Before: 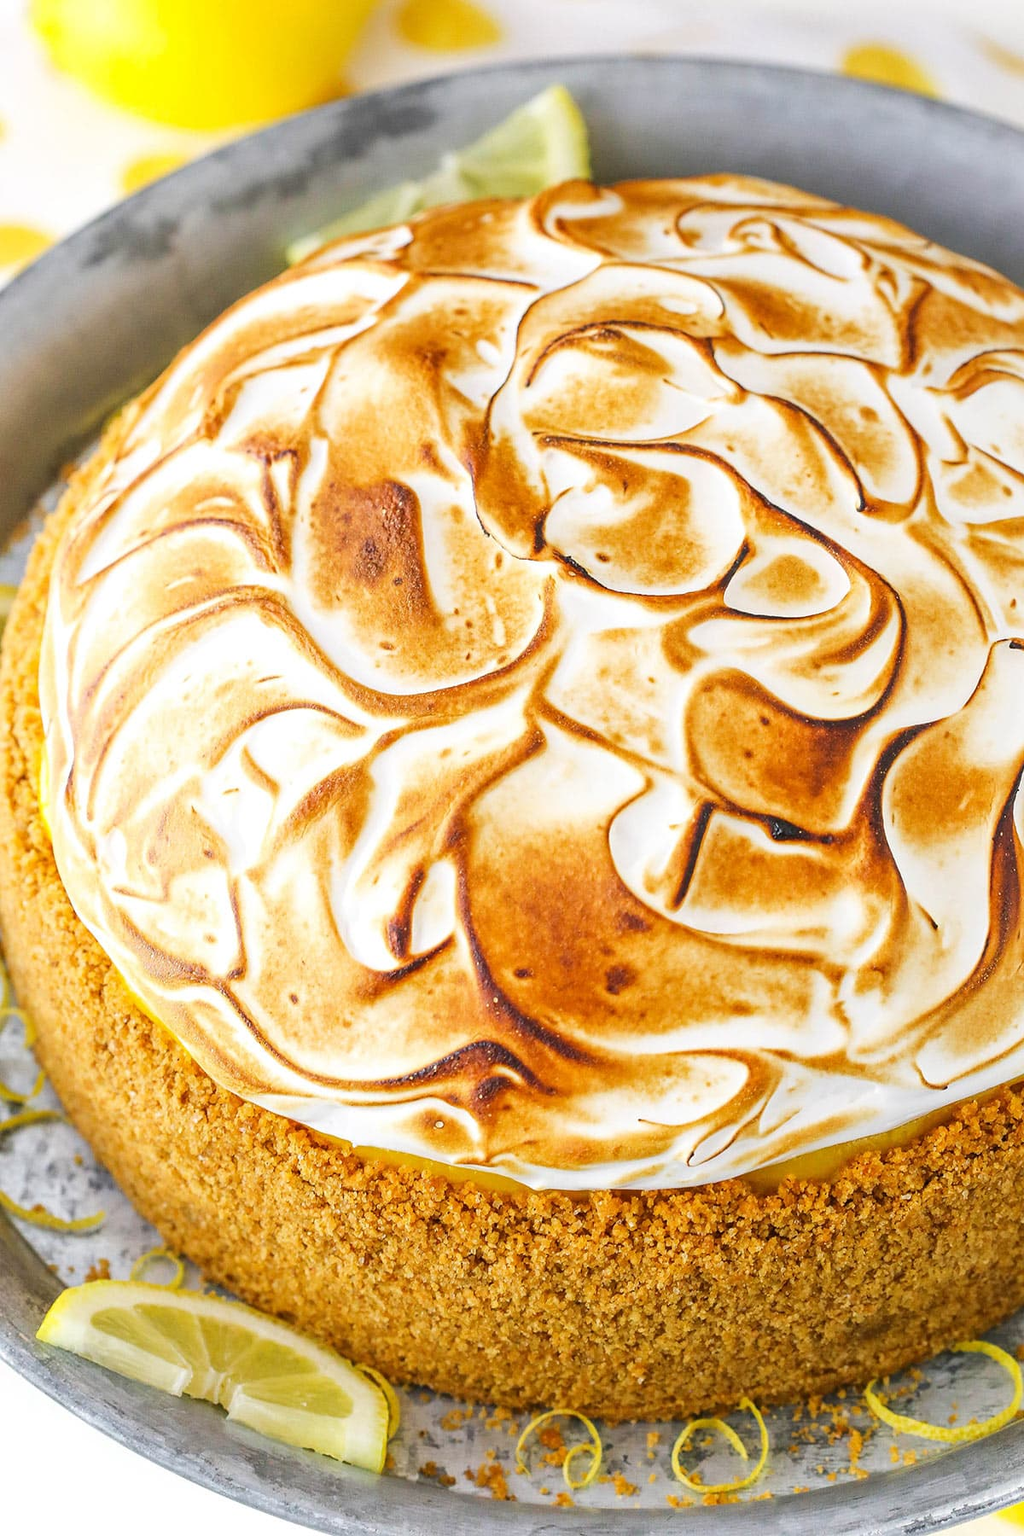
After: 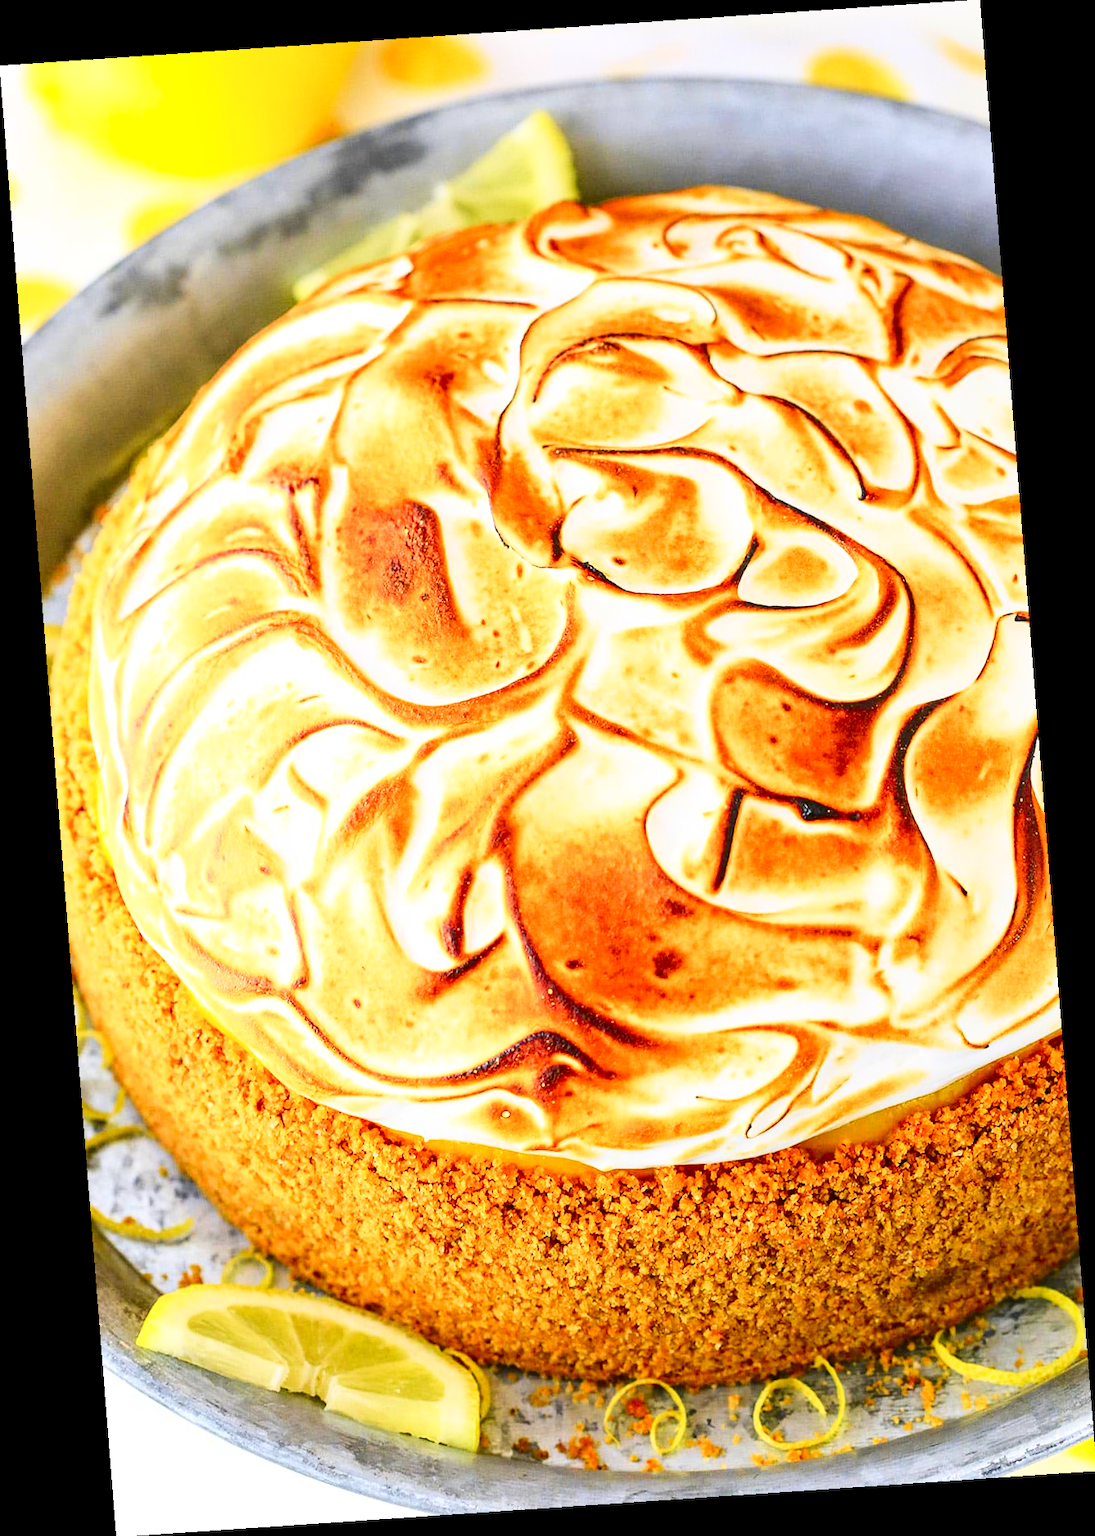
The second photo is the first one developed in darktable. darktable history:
rotate and perspective: rotation -4.2°, shear 0.006, automatic cropping off
tone curve: curves: ch0 [(0, 0) (0.074, 0.04) (0.157, 0.1) (0.472, 0.515) (0.635, 0.731) (0.768, 0.878) (0.899, 0.969) (1, 1)]; ch1 [(0, 0) (0.08, 0.08) (0.3, 0.3) (0.5, 0.5) (0.539, 0.558) (0.586, 0.658) (0.69, 0.787) (0.92, 0.92) (1, 1)]; ch2 [(0, 0) (0.08, 0.08) (0.3, 0.3) (0.5, 0.5) (0.543, 0.597) (0.597, 0.679) (0.92, 0.92) (1, 1)], color space Lab, independent channels, preserve colors none
